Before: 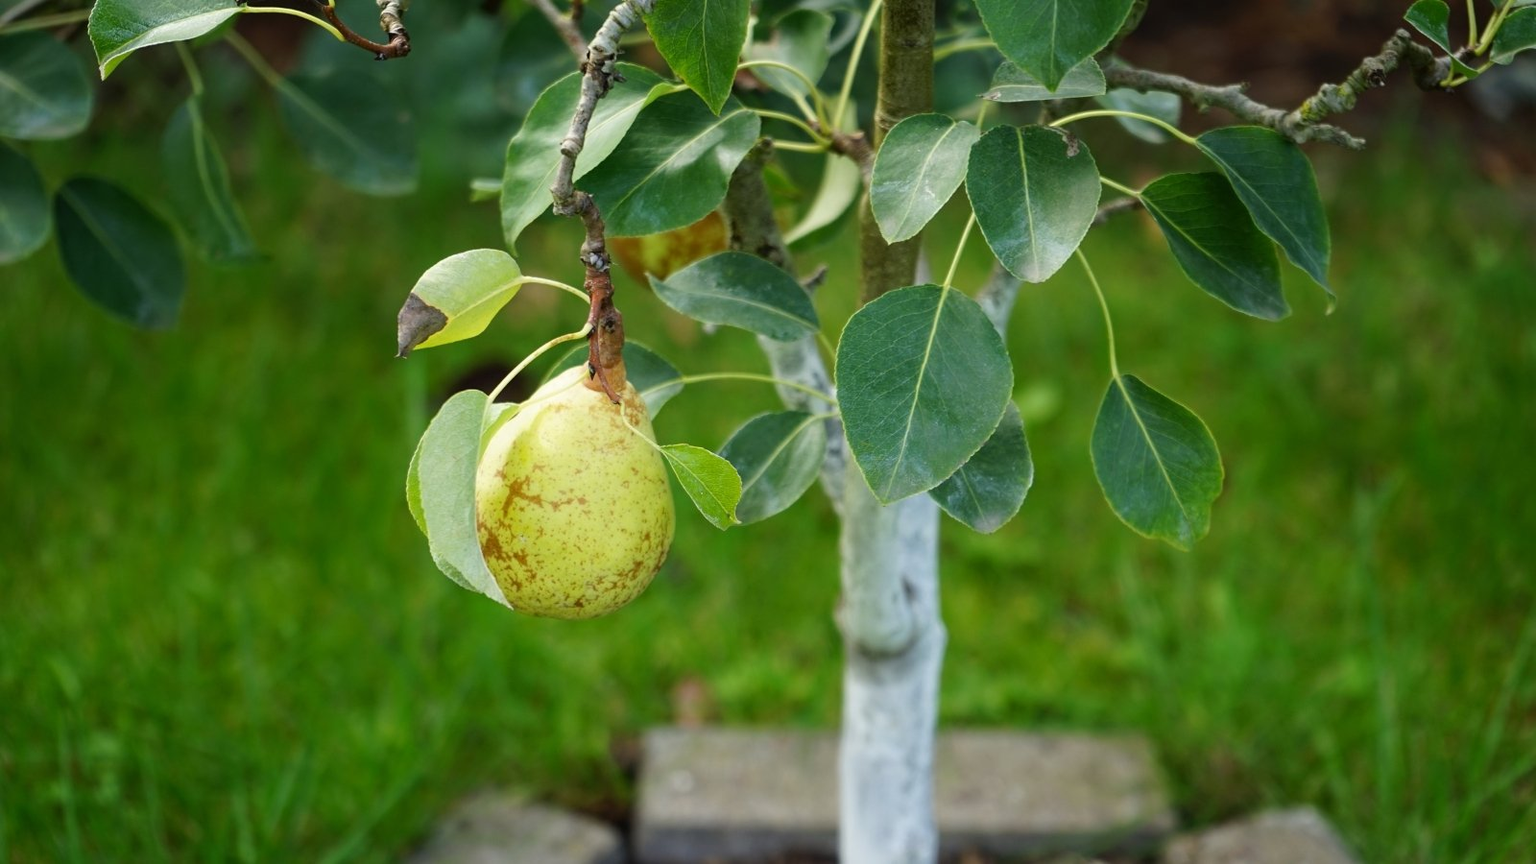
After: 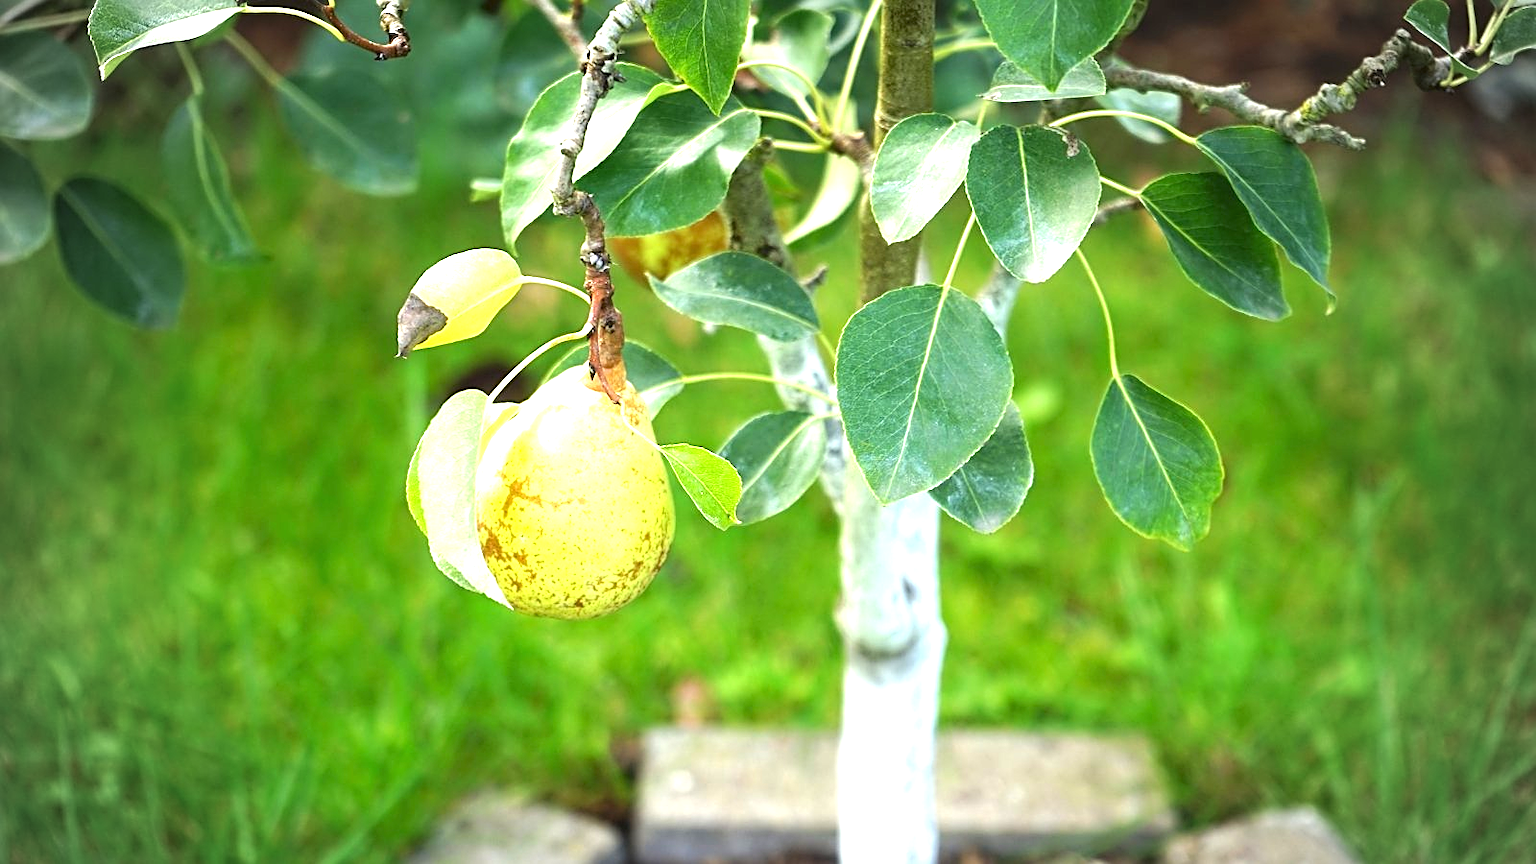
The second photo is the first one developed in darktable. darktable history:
vignetting: fall-off start 71.82%, brightness -0.291
exposure: black level correction 0, exposure 1.501 EV, compensate exposure bias true, compensate highlight preservation false
sharpen: on, module defaults
